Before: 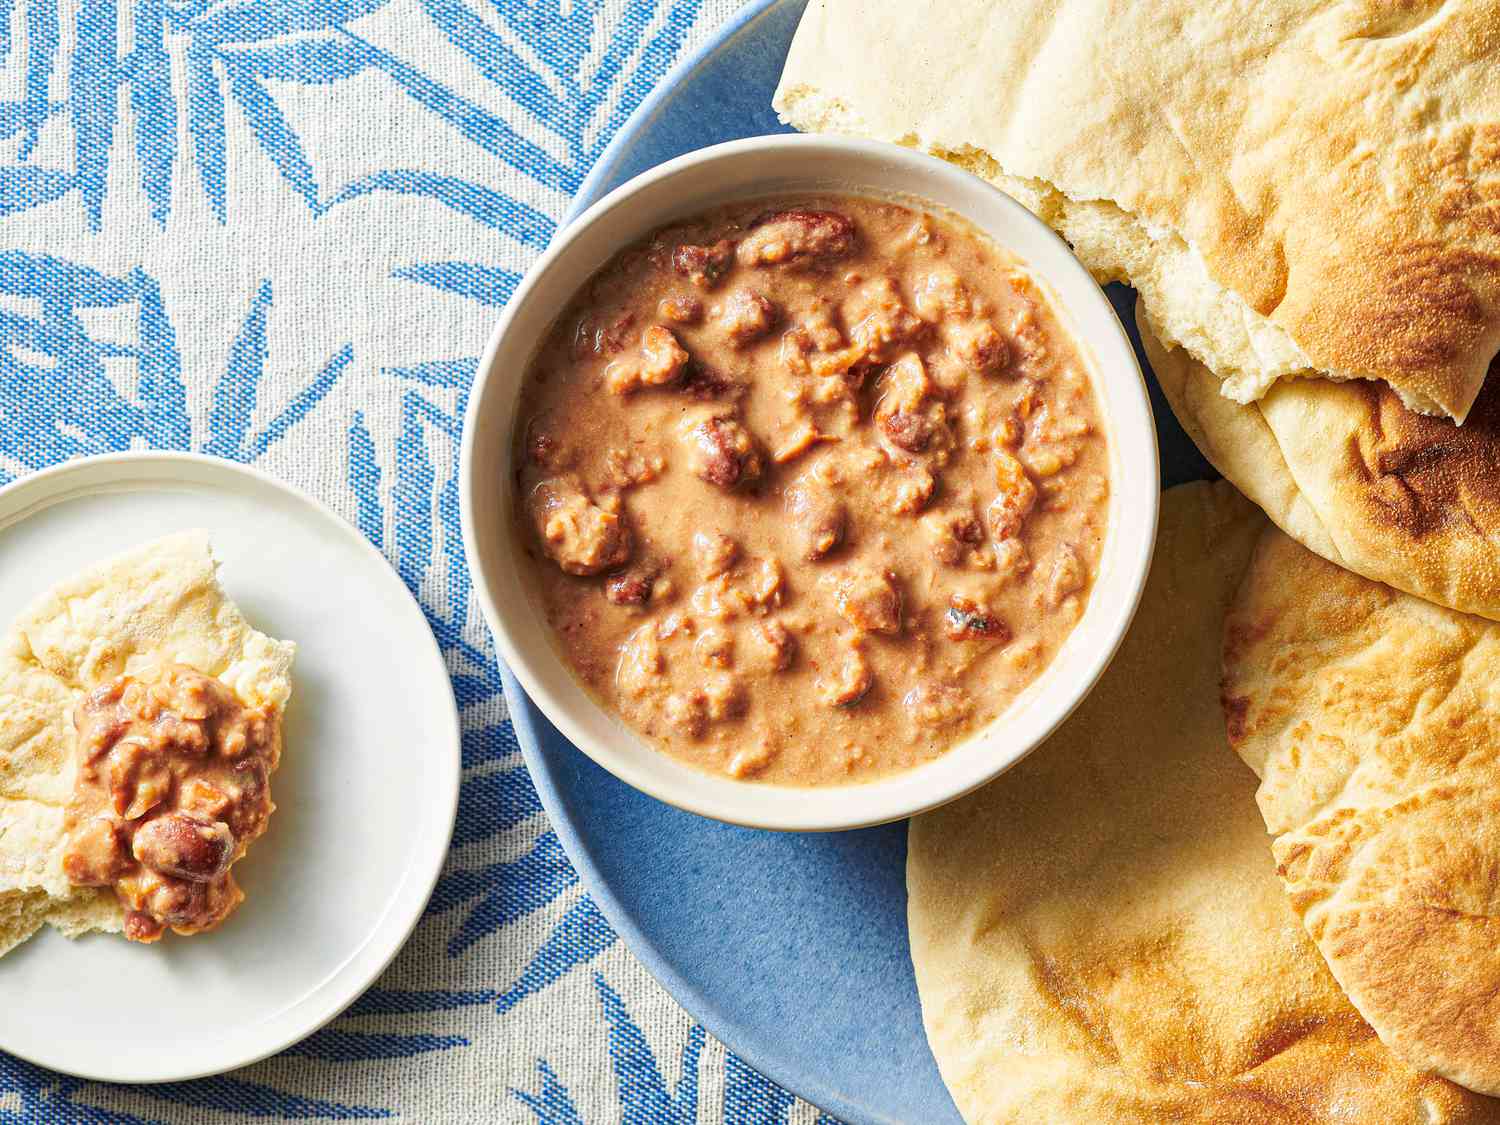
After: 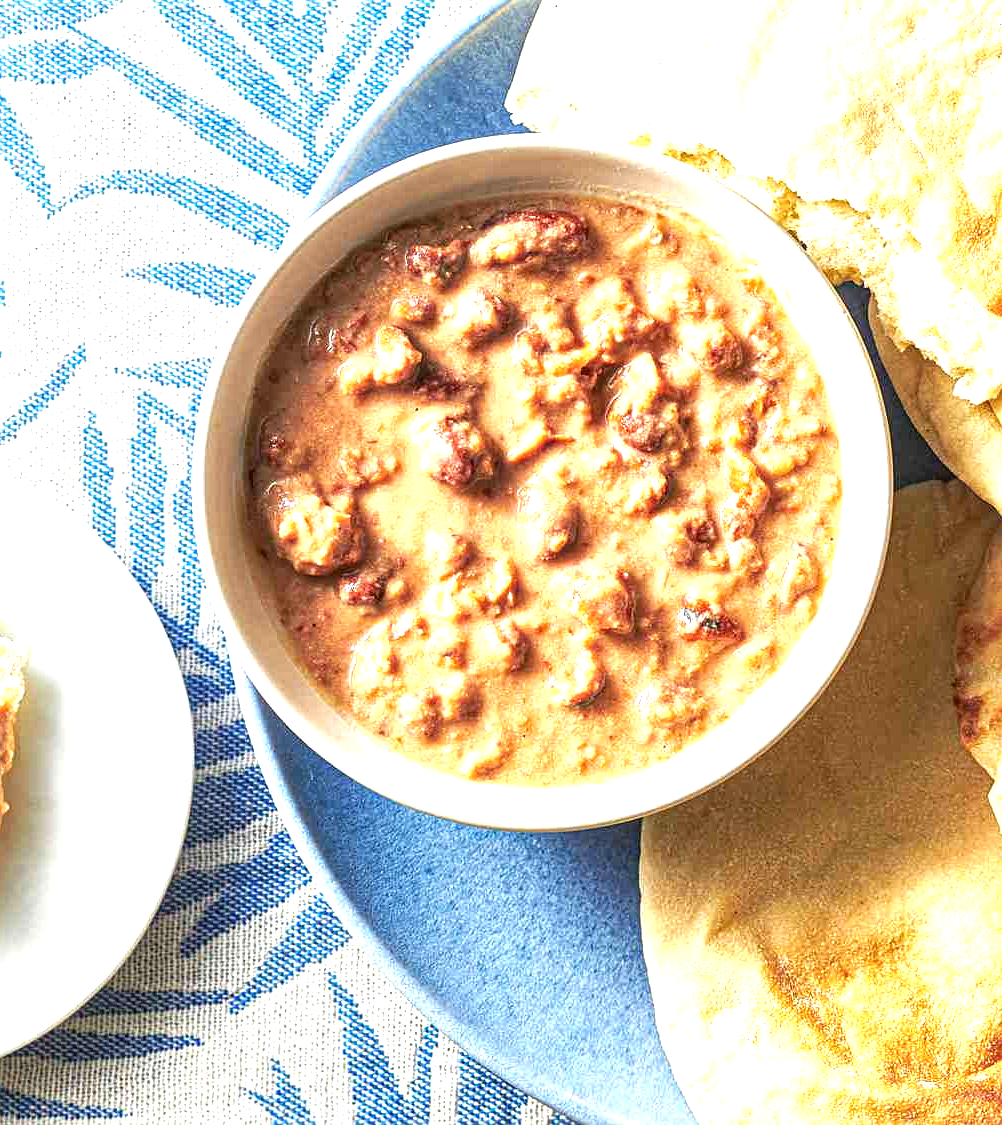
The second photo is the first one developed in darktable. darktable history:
crop and rotate: left 17.843%, right 15.355%
exposure: black level correction 0, exposure 1.001 EV, compensate highlight preservation false
sharpen: radius 2.129, amount 0.384, threshold 0.203
contrast brightness saturation: saturation -0.057
local contrast: on, module defaults
